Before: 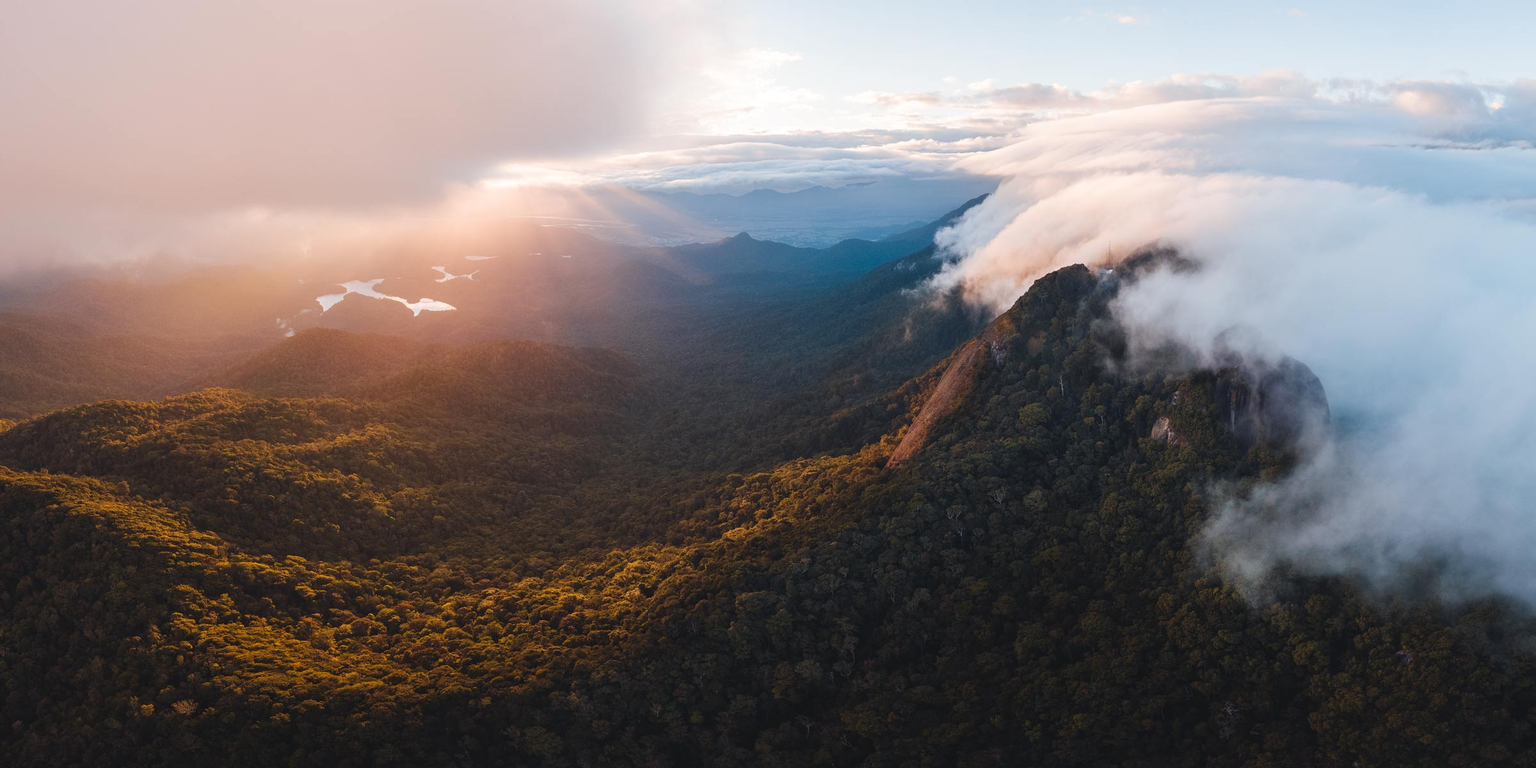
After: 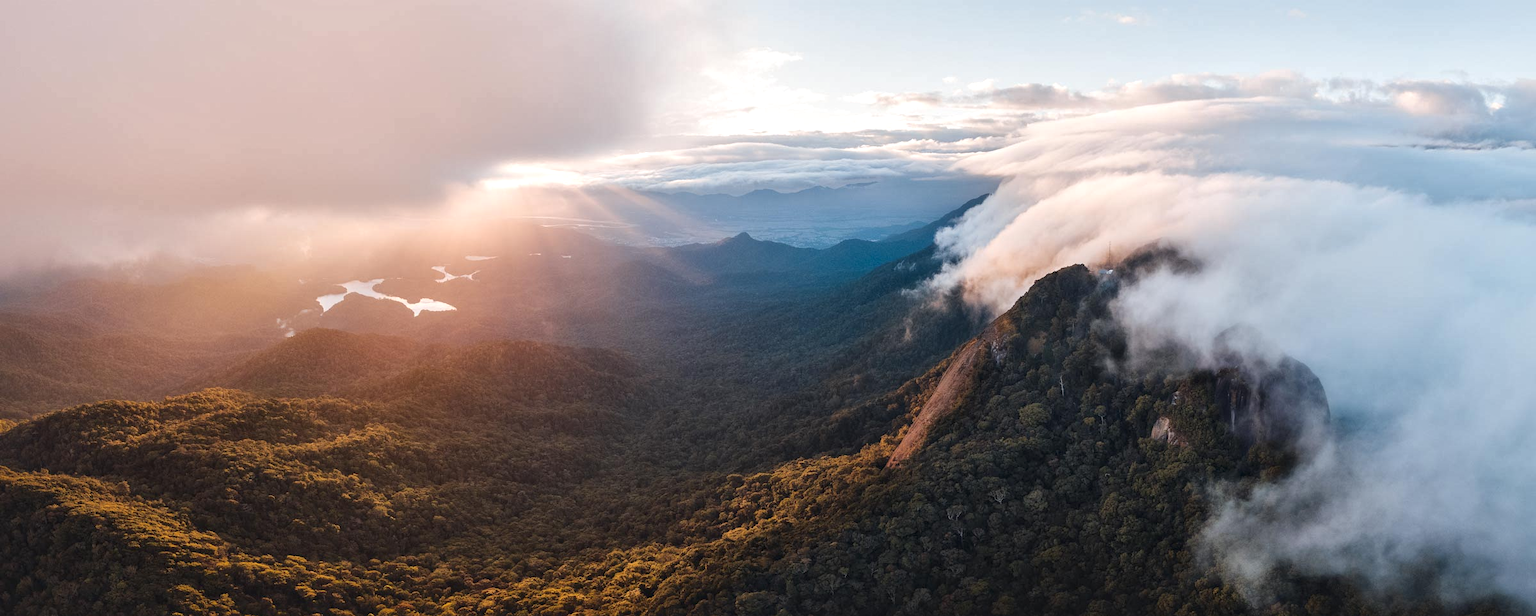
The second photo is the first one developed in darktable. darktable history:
crop: bottom 19.644%
local contrast: mode bilateral grid, contrast 20, coarseness 50, detail 150%, midtone range 0.2
